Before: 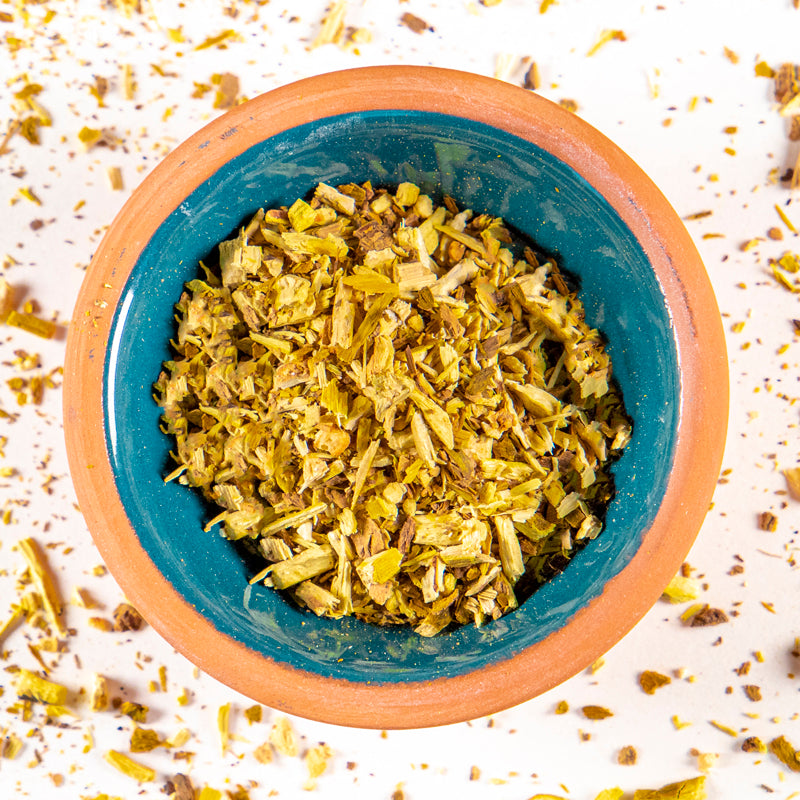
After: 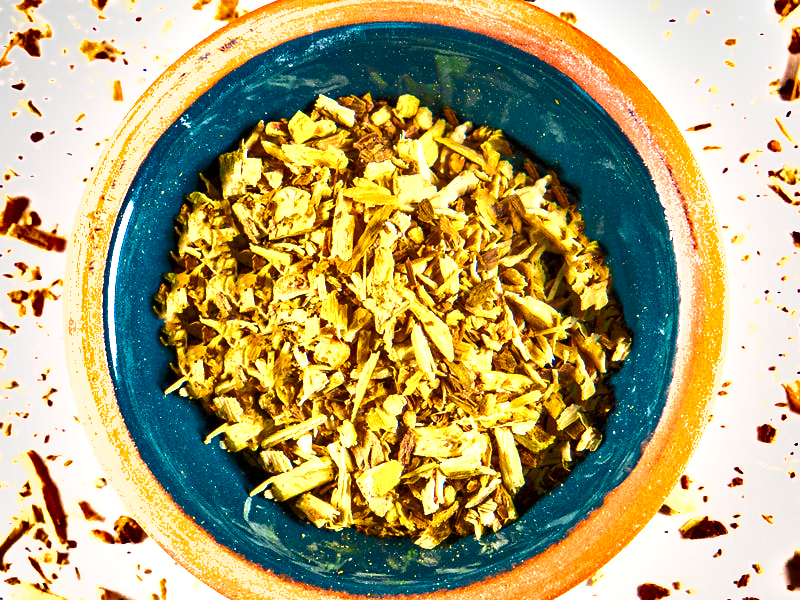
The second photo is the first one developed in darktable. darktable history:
crop: top 11.038%, bottom 13.962%
exposure: exposure 0.943 EV, compensate highlight preservation false
shadows and highlights: radius 100.41, shadows 50.55, highlights -64.36, highlights color adjustment 49.82%, soften with gaussian
